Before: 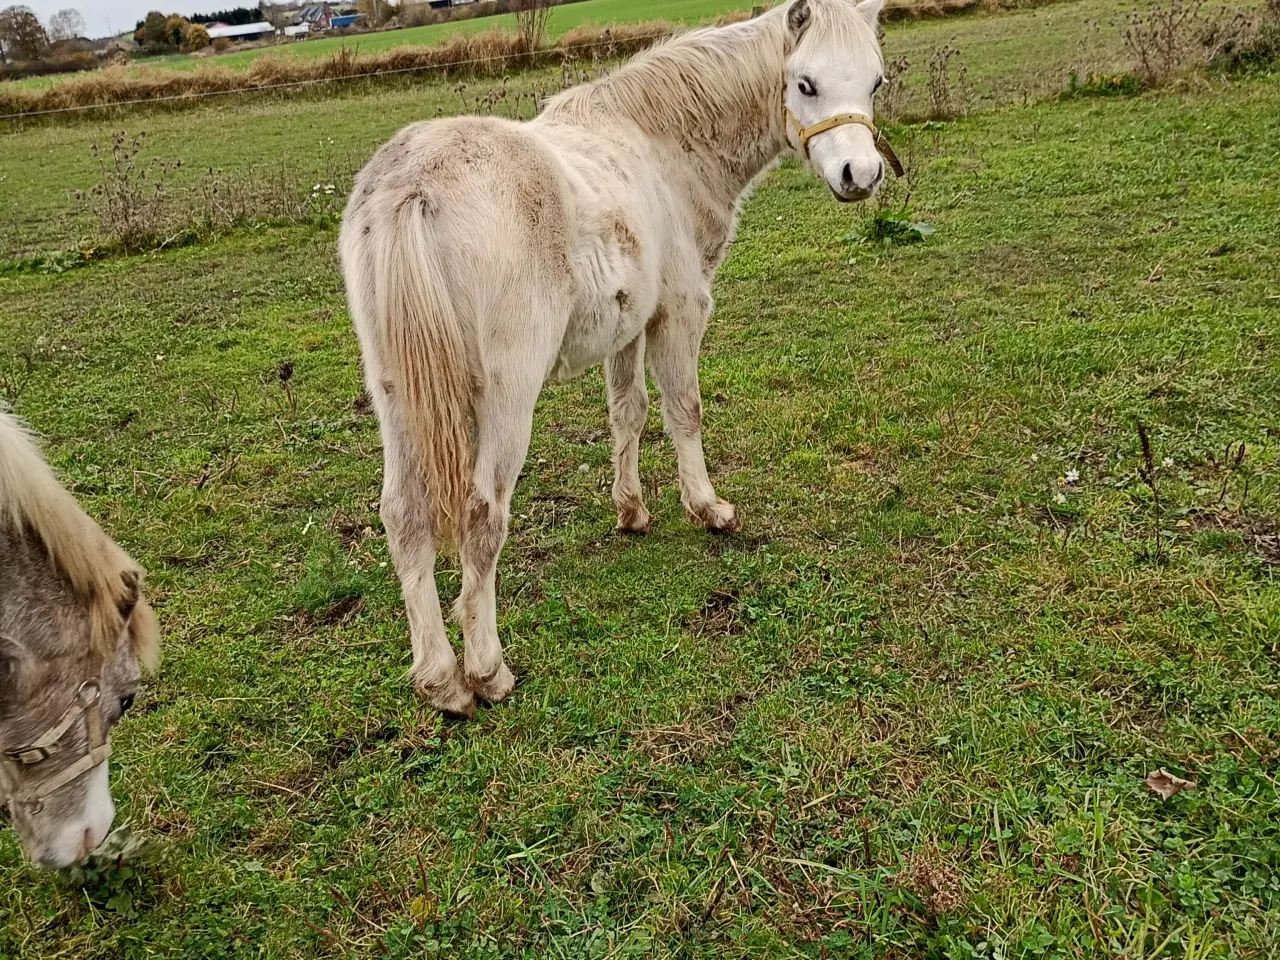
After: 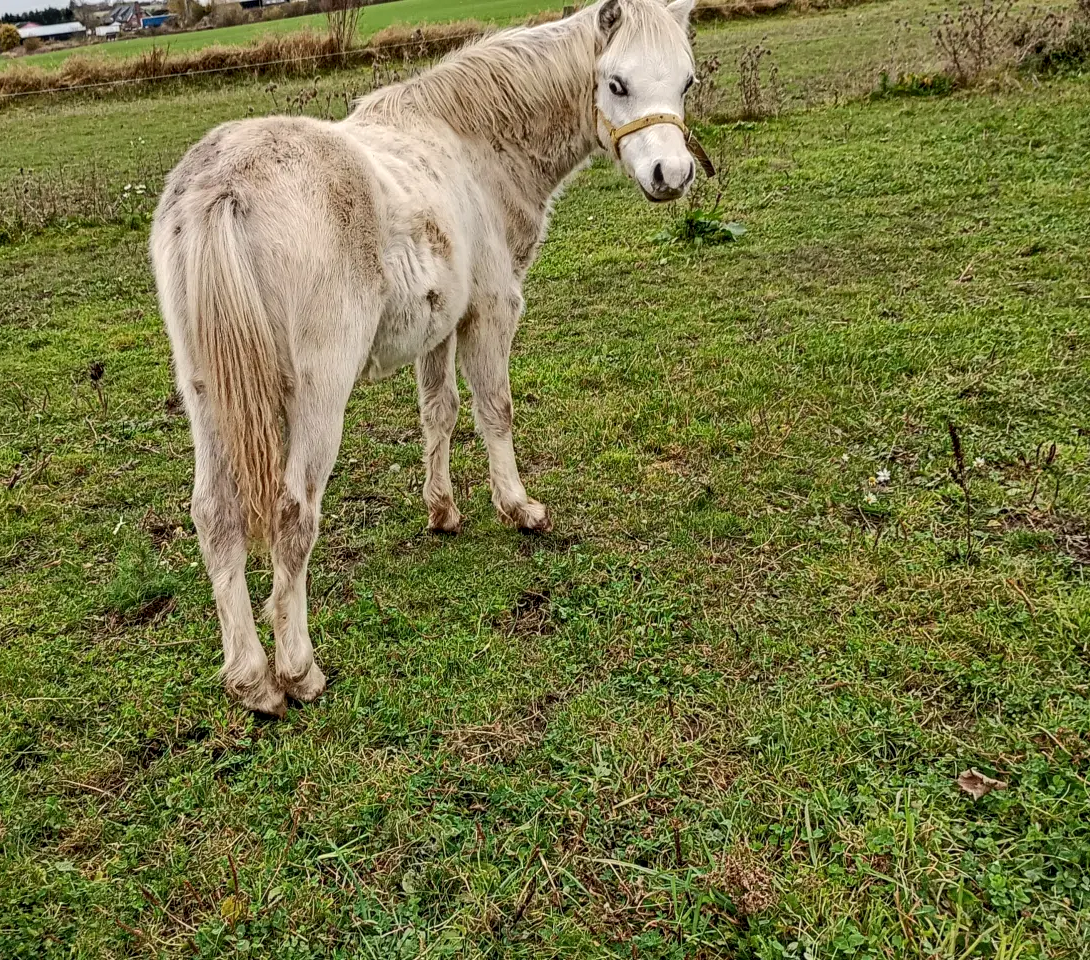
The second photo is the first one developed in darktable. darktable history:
crop and rotate: left 14.803%
local contrast: detail 130%
exposure: compensate highlight preservation false
shadows and highlights: soften with gaussian
